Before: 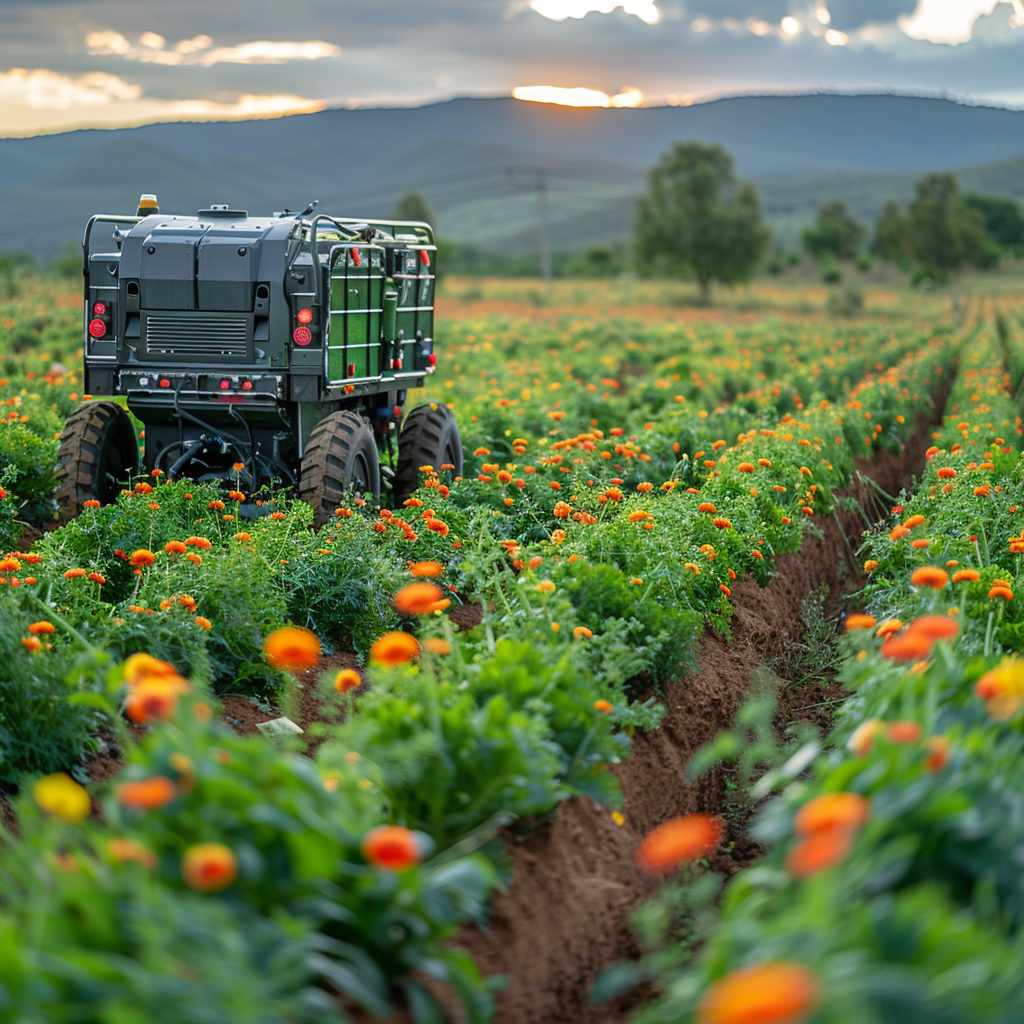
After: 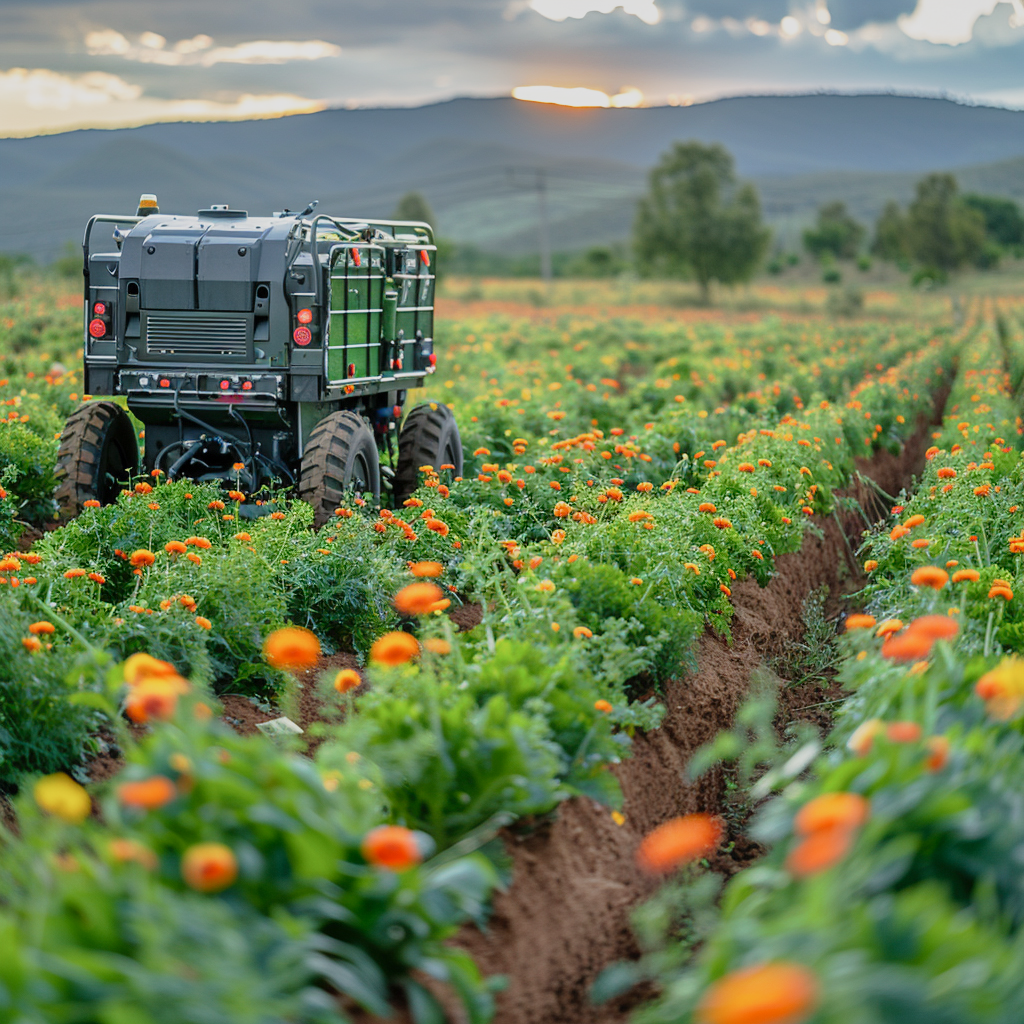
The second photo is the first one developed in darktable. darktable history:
base curve: curves: ch0 [(0, 0) (0.257, 0.25) (0.482, 0.586) (0.757, 0.871) (1, 1)], preserve colors none
tone curve: curves: ch0 [(0, 0) (0.402, 0.473) (0.673, 0.68) (0.899, 0.832) (0.999, 0.903)]; ch1 [(0, 0) (0.379, 0.262) (0.464, 0.425) (0.498, 0.49) (0.507, 0.5) (0.53, 0.532) (0.582, 0.583) (0.68, 0.672) (0.791, 0.748) (1, 0.896)]; ch2 [(0, 0) (0.199, 0.414) (0.438, 0.49) (0.496, 0.501) (0.515, 0.546) (0.577, 0.605) (0.632, 0.649) (0.717, 0.727) (0.845, 0.855) (0.998, 0.977)], preserve colors none
shadows and highlights: highlights color adjustment 72.47%, soften with gaussian
